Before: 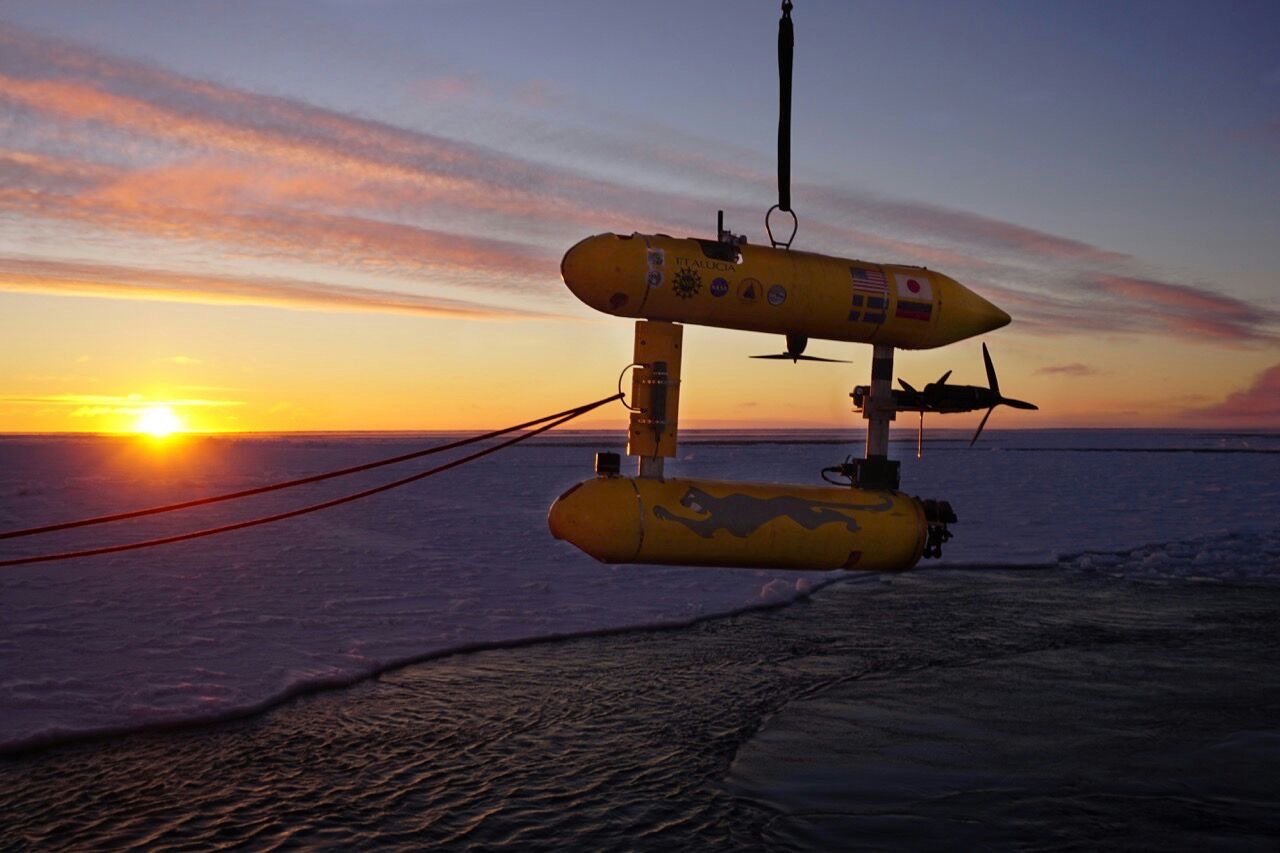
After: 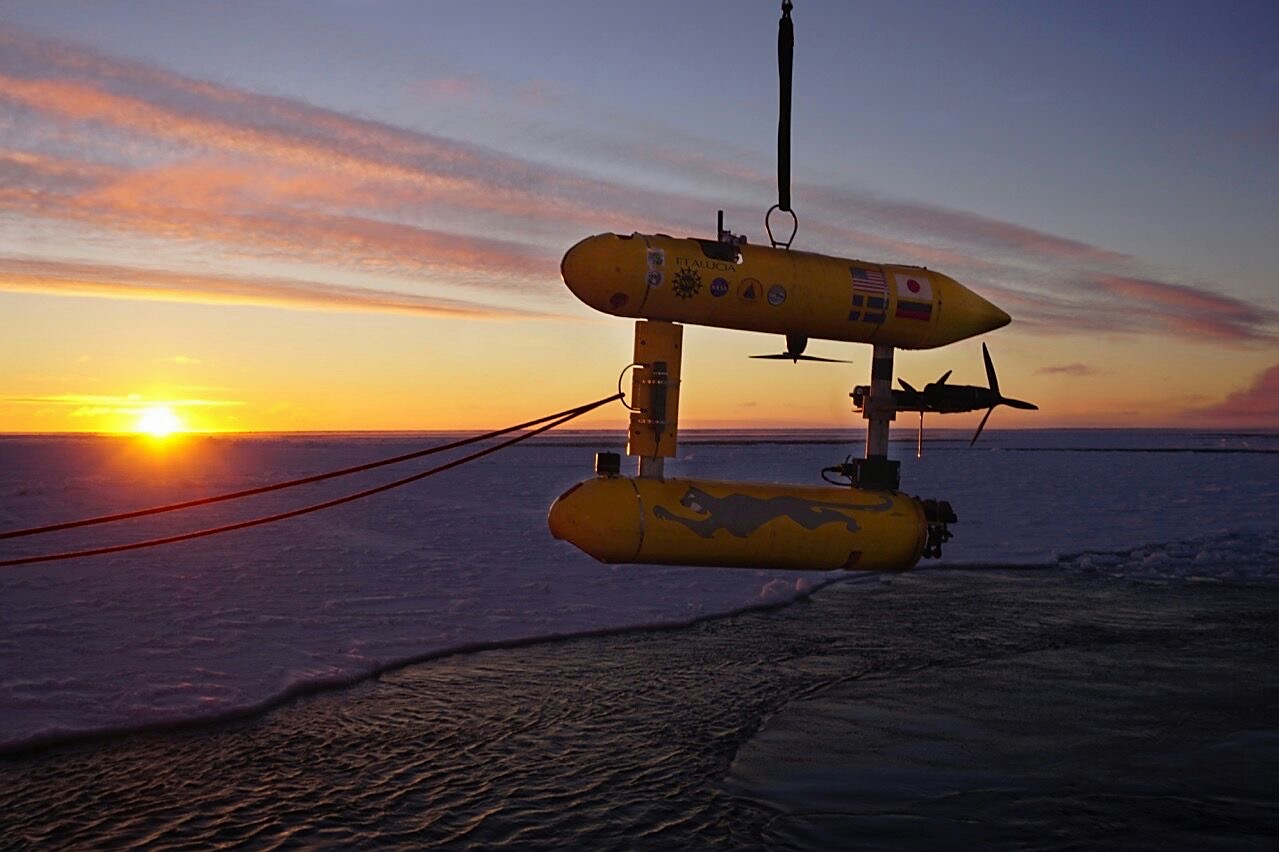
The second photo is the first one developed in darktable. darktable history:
local contrast: mode bilateral grid, contrast 100, coarseness 100, detail 91%, midtone range 0.2
sharpen: radius 1.864, amount 0.398, threshold 1.271
